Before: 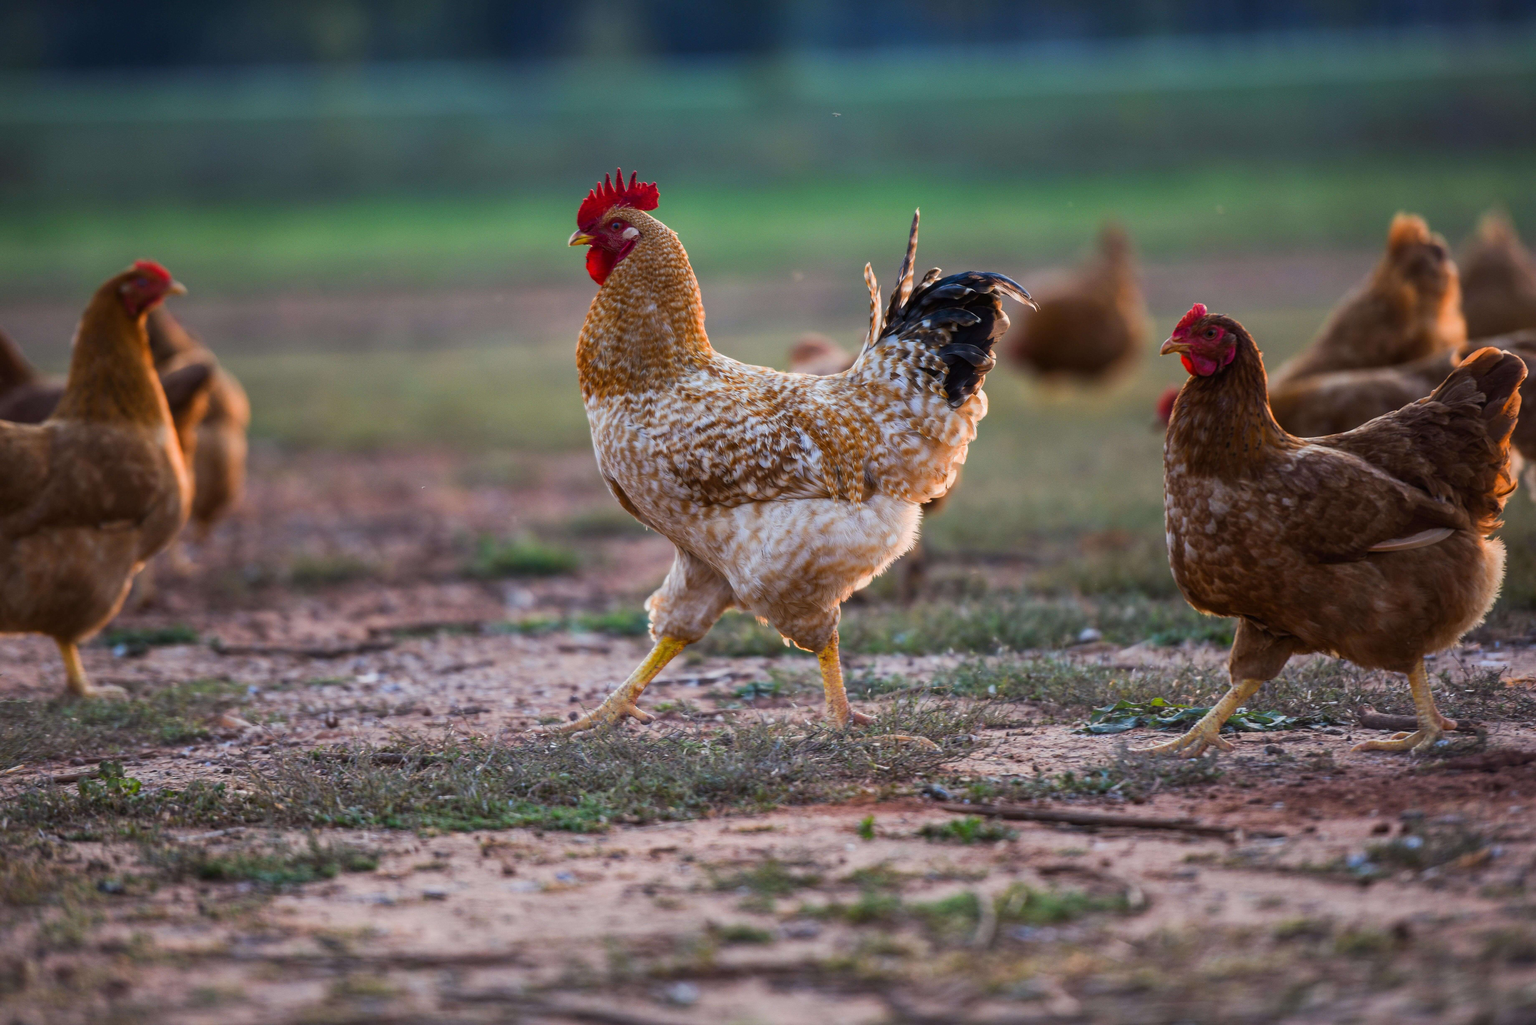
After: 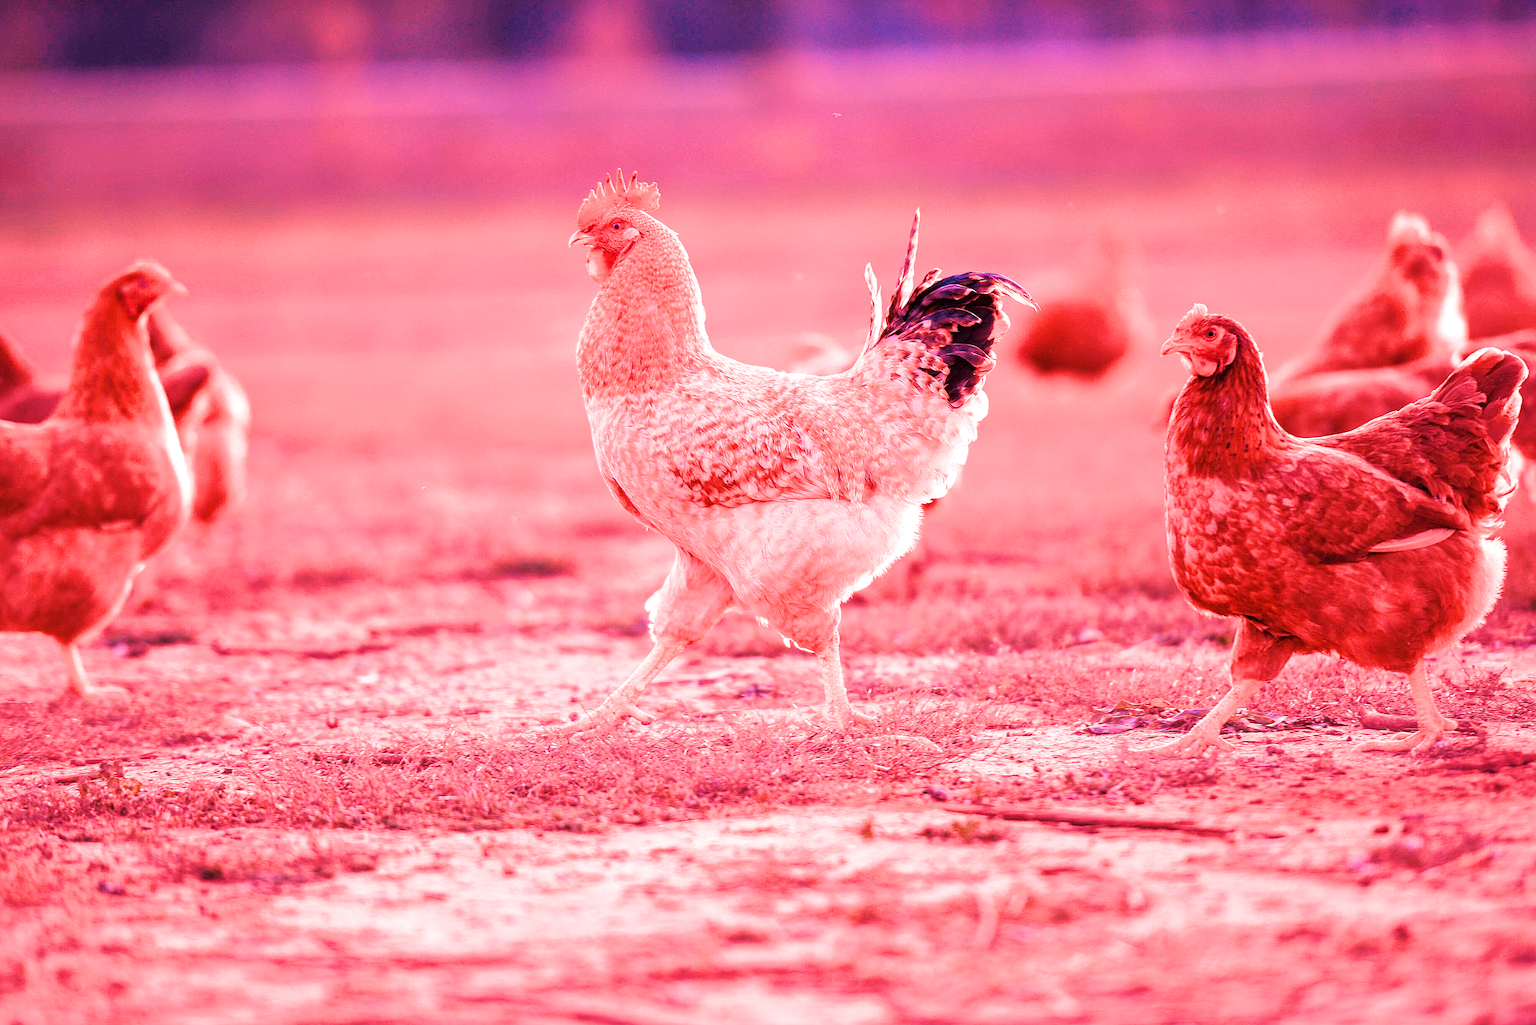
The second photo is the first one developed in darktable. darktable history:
white balance: red 4.26, blue 1.802
sharpen: radius 3.025, amount 0.757
filmic rgb: black relative exposure -7.65 EV, white relative exposure 4.56 EV, hardness 3.61
